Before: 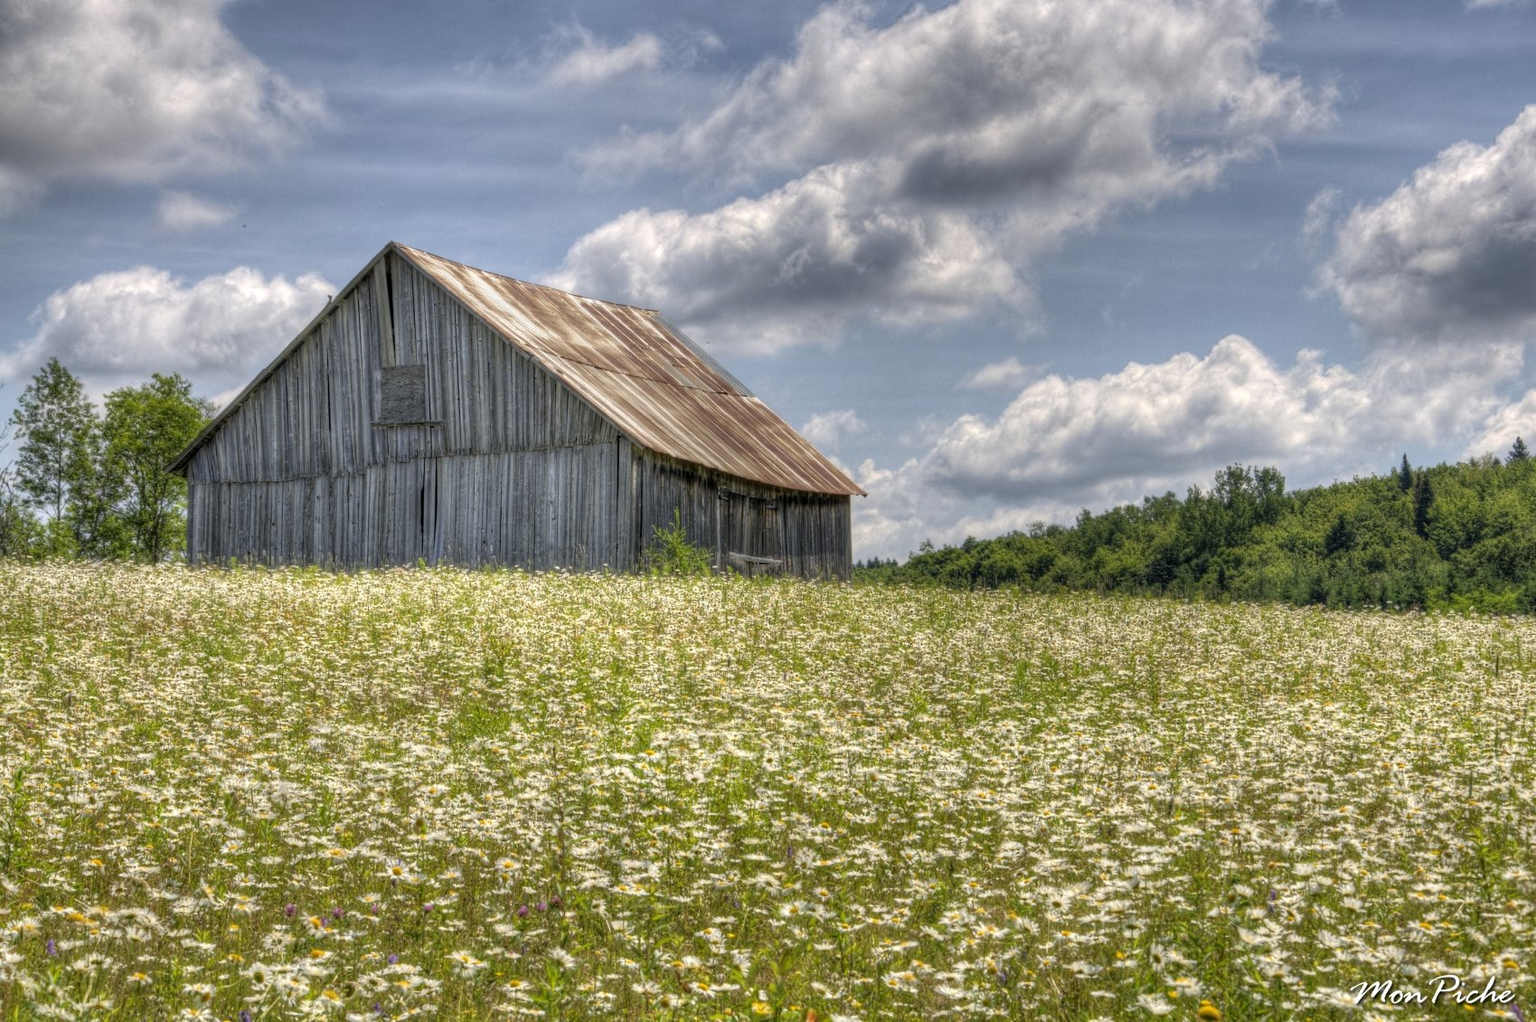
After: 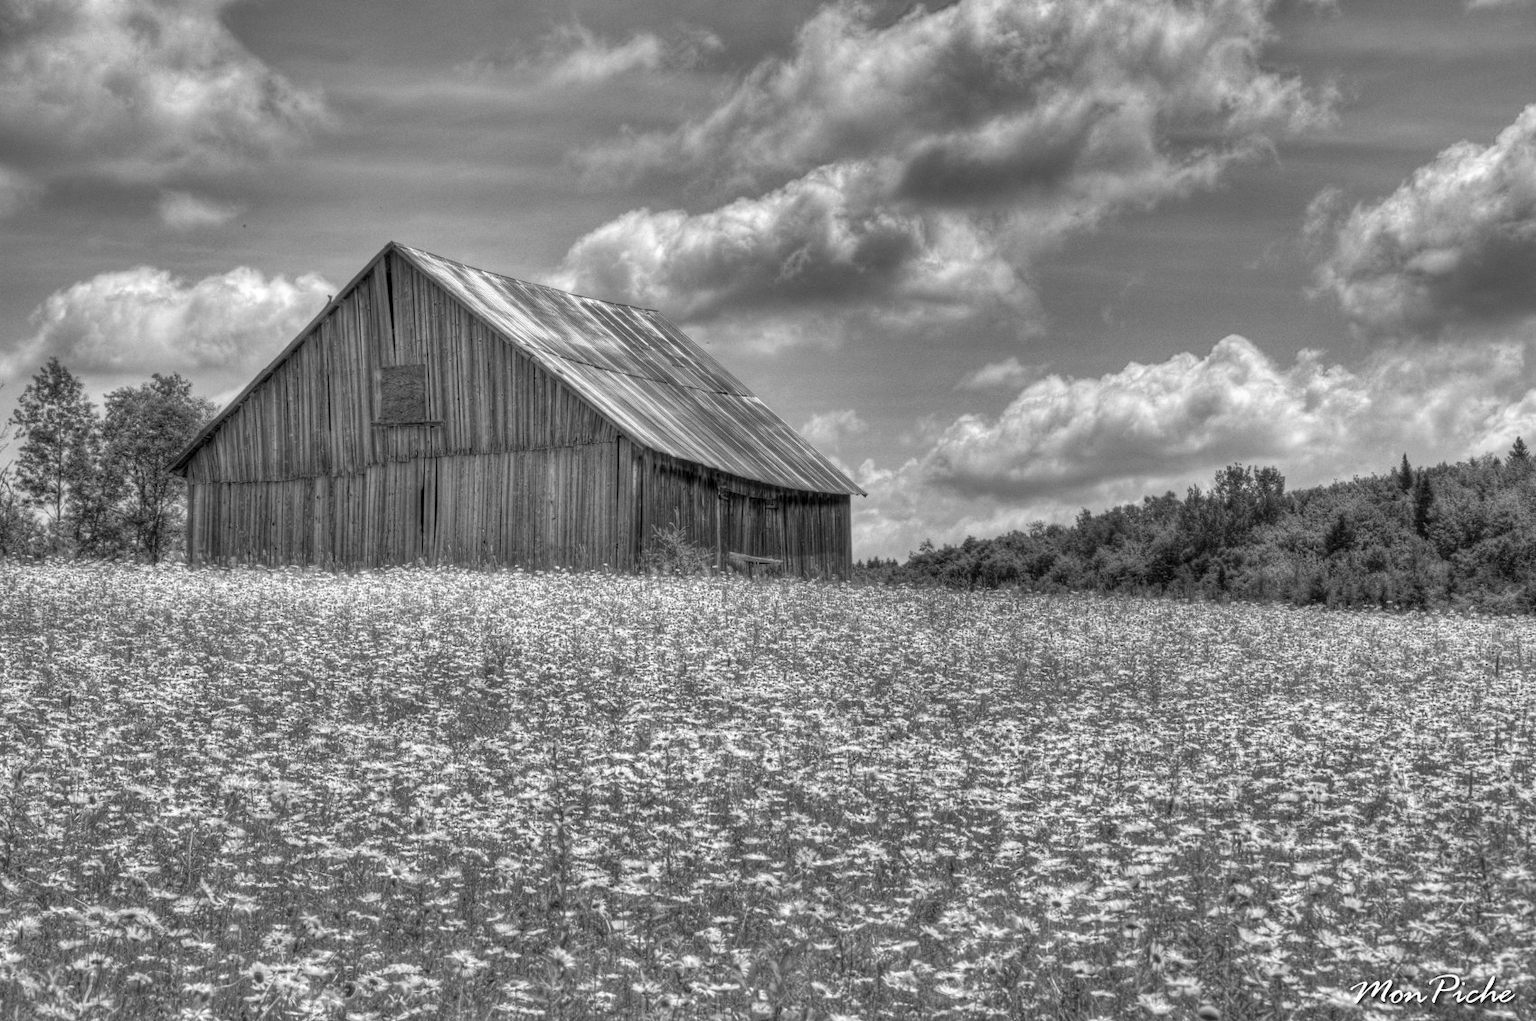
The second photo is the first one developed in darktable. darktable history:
grain: coarseness 0.09 ISO, strength 10%
shadows and highlights: shadows 19.13, highlights -83.41, soften with gaussian
monochrome: on, module defaults
